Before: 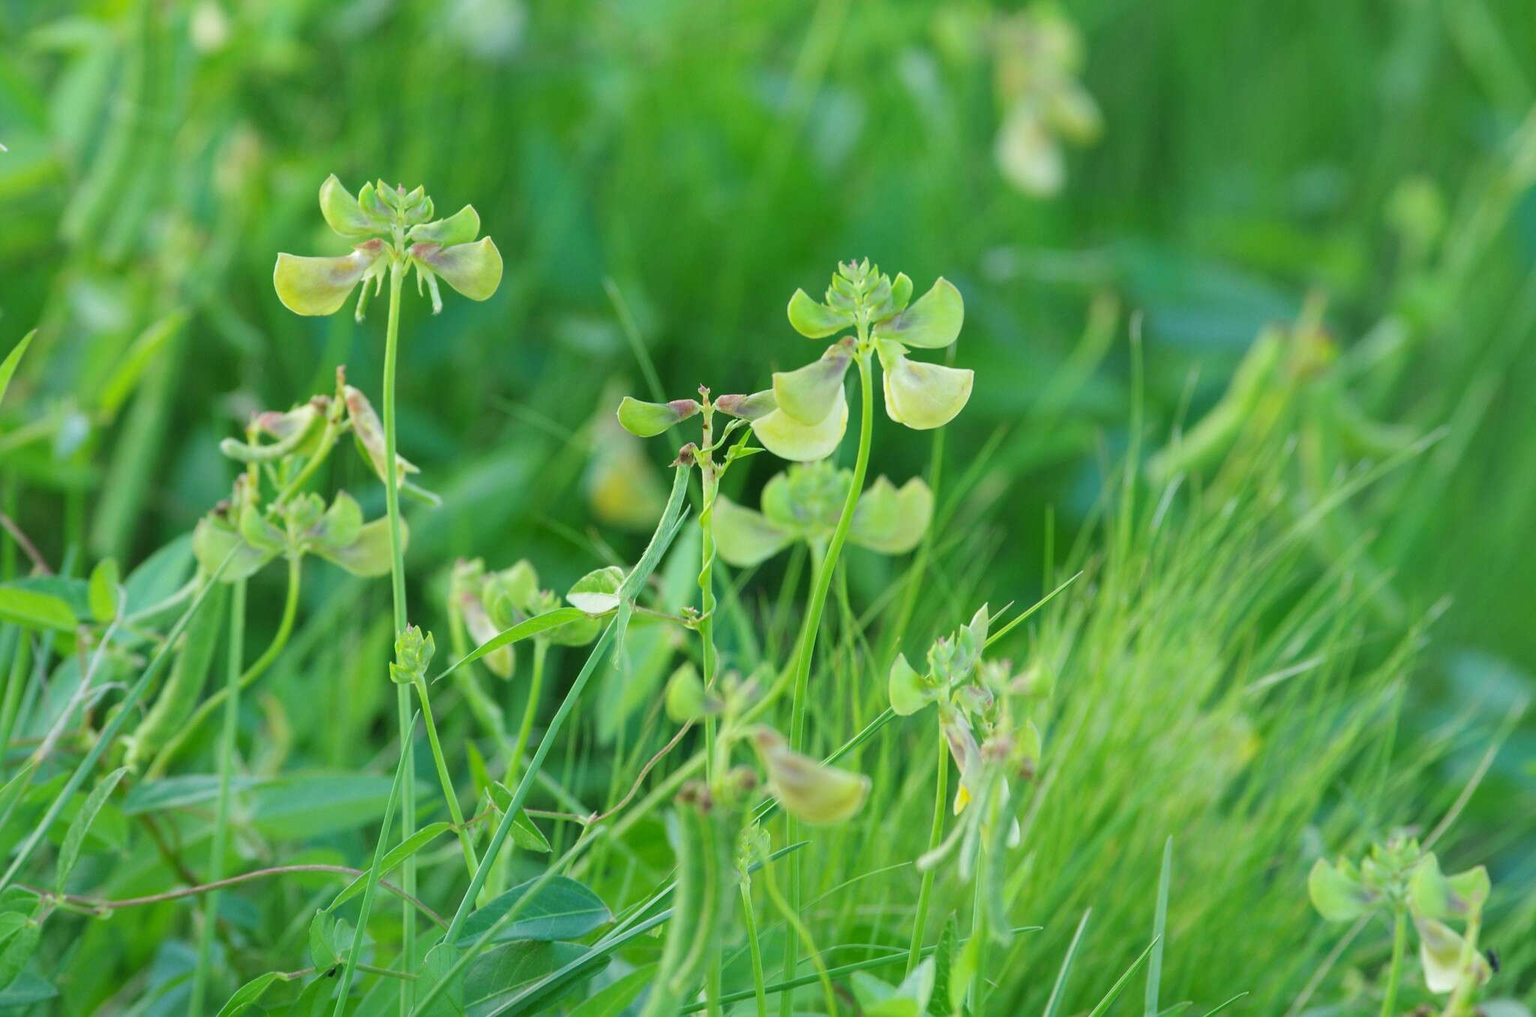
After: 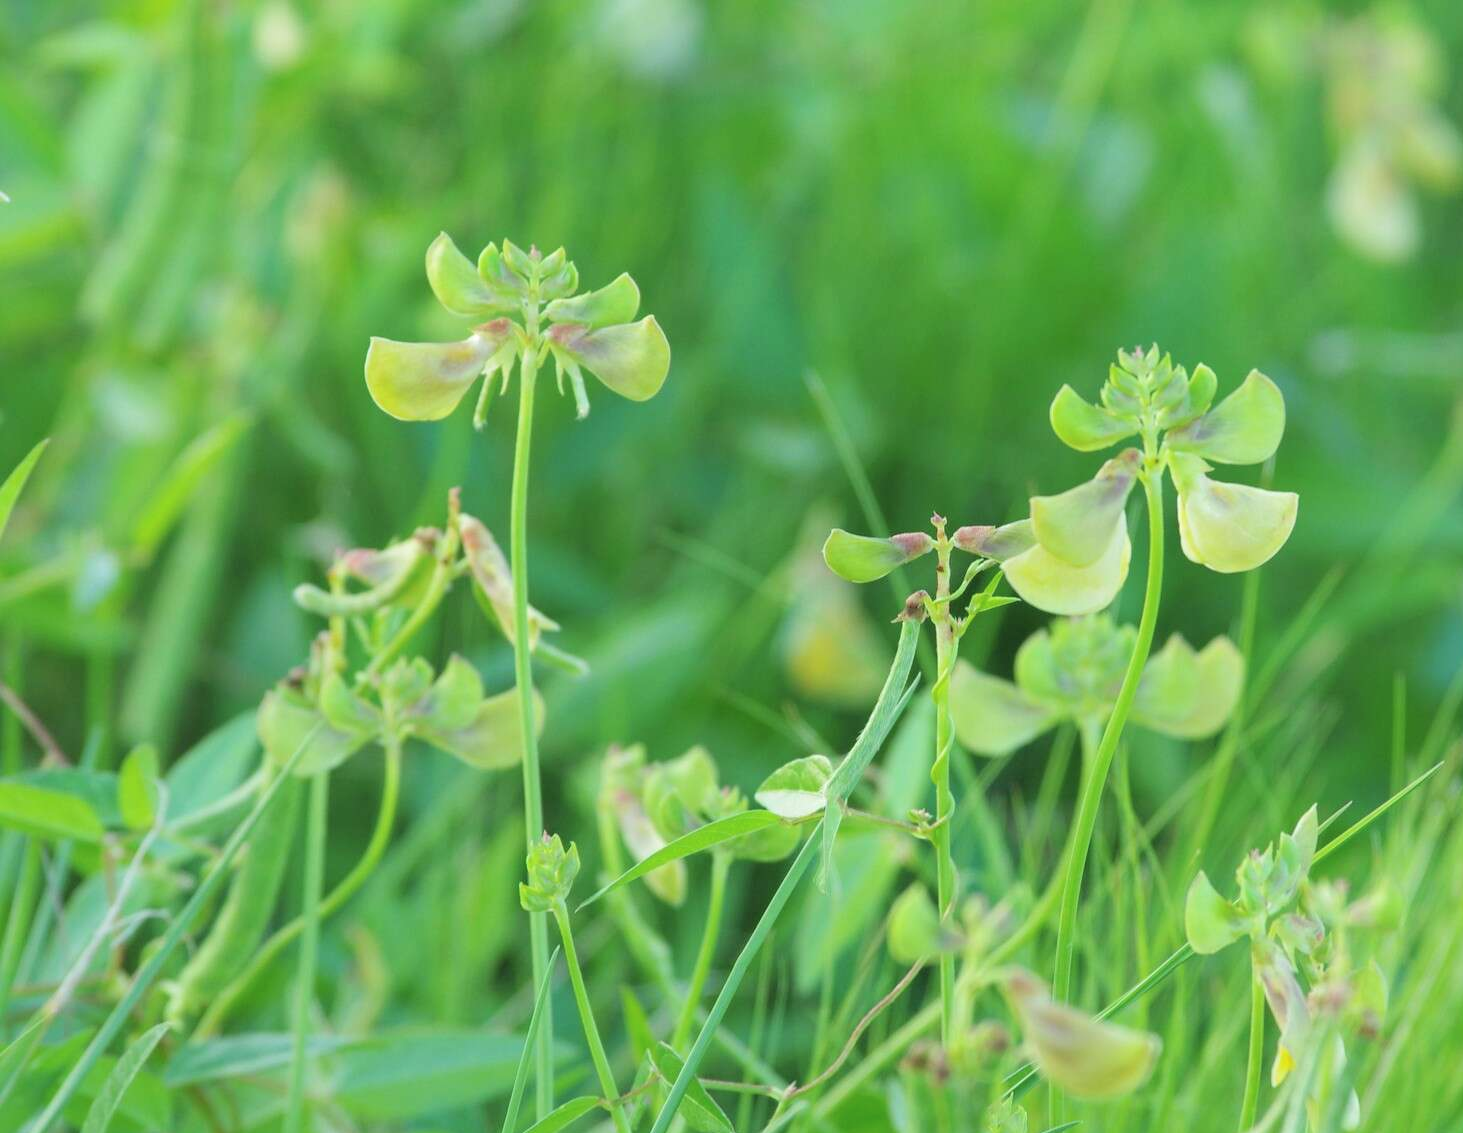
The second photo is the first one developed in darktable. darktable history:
levels: black 0.065%
contrast brightness saturation: brightness 0.118
crop: right 28.54%, bottom 16.396%
